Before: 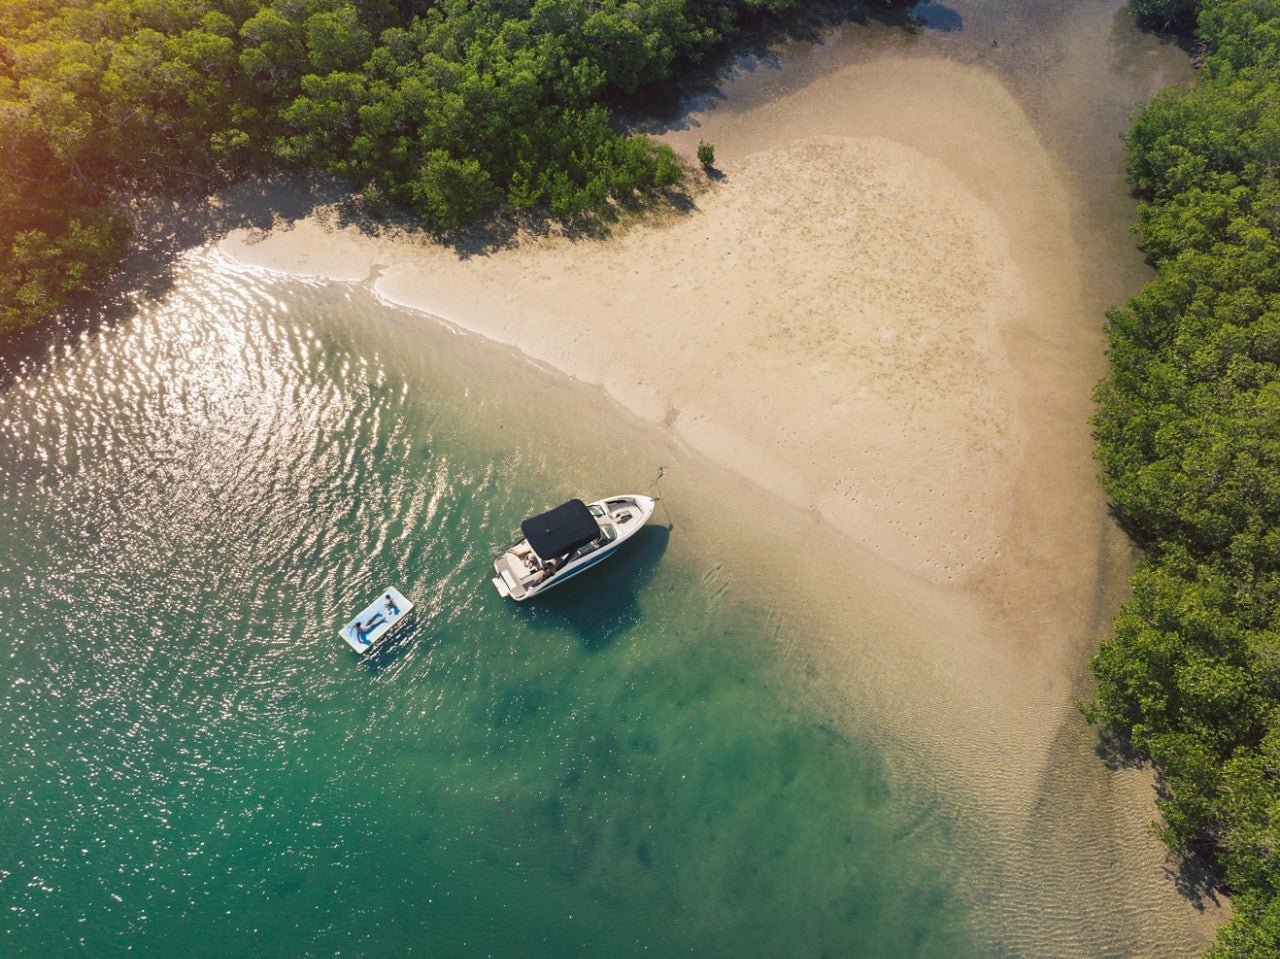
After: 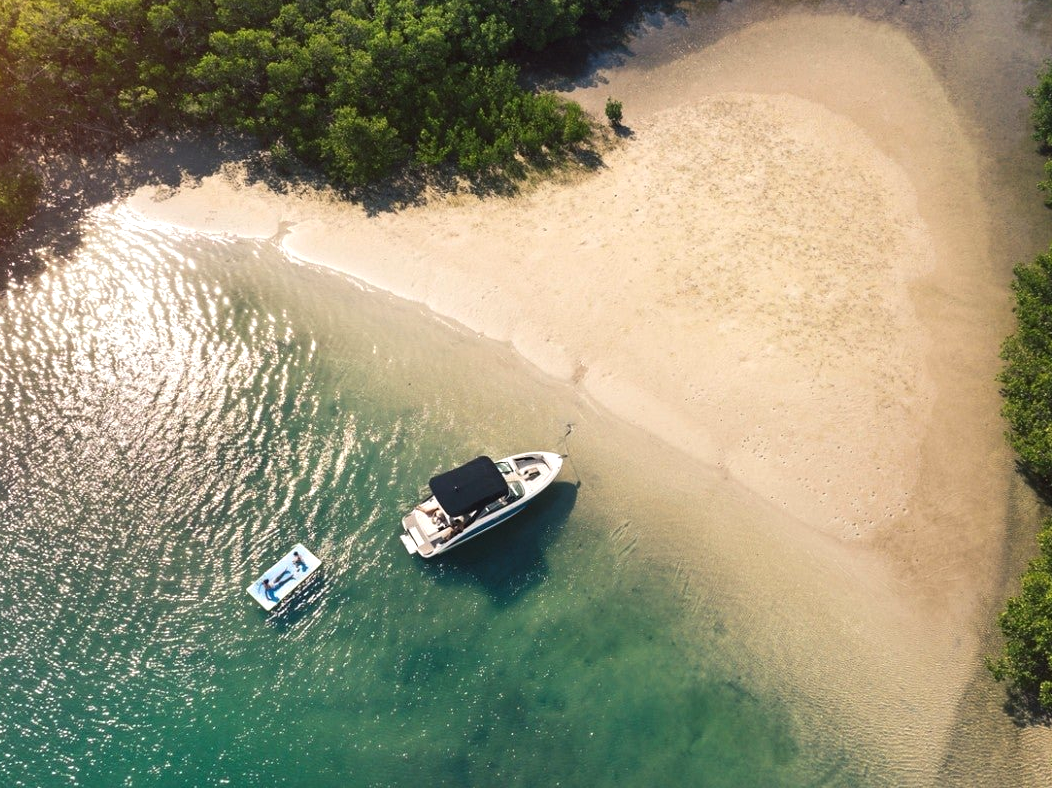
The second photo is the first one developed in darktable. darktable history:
tone equalizer: -8 EV -0.417 EV, -7 EV -0.389 EV, -6 EV -0.333 EV, -5 EV -0.222 EV, -3 EV 0.222 EV, -2 EV 0.333 EV, -1 EV 0.389 EV, +0 EV 0.417 EV, edges refinement/feathering 500, mask exposure compensation -1.57 EV, preserve details no
crop and rotate: left 7.196%, top 4.574%, right 10.605%, bottom 13.178%
